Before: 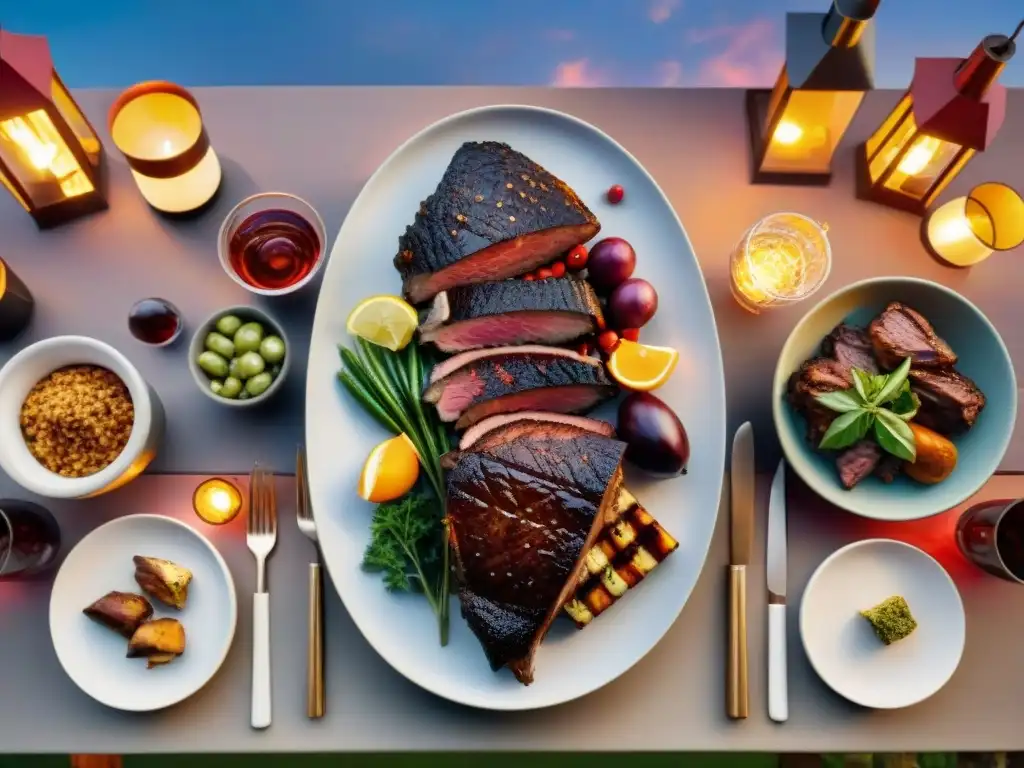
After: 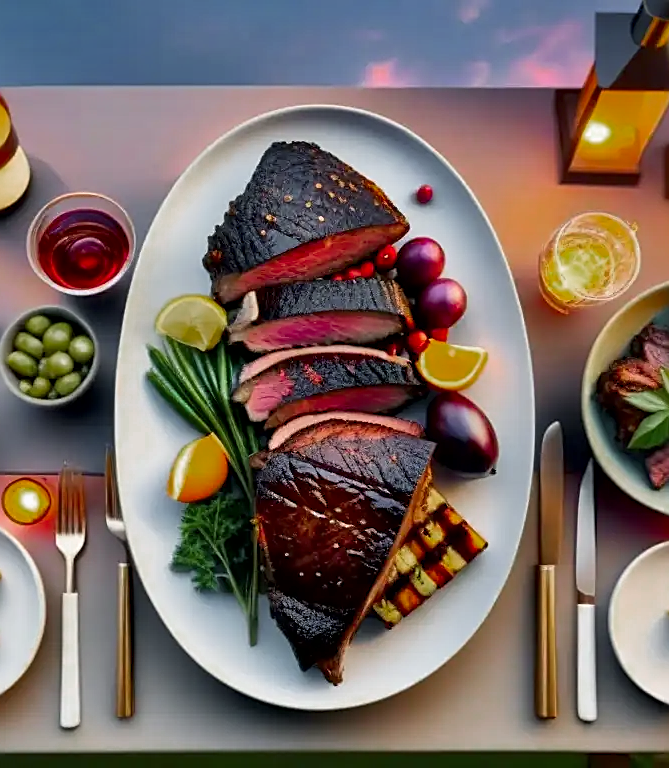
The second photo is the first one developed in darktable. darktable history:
local contrast: mode bilateral grid, contrast 21, coarseness 51, detail 148%, midtone range 0.2
exposure: exposure -0.155 EV, compensate exposure bias true, compensate highlight preservation false
levels: gray 59.41%, levels [0, 0.492, 0.984]
sharpen: amount 0.583
color zones: curves: ch0 [(0, 0.48) (0.209, 0.398) (0.305, 0.332) (0.429, 0.493) (0.571, 0.5) (0.714, 0.5) (0.857, 0.5) (1, 0.48)]; ch1 [(0, 0.633) (0.143, 0.586) (0.286, 0.489) (0.429, 0.448) (0.571, 0.31) (0.714, 0.335) (0.857, 0.492) (1, 0.633)]; ch2 [(0, 0.448) (0.143, 0.498) (0.286, 0.5) (0.429, 0.5) (0.571, 0.5) (0.714, 0.5) (0.857, 0.5) (1, 0.448)]
crop and rotate: left 18.721%, right 15.879%
